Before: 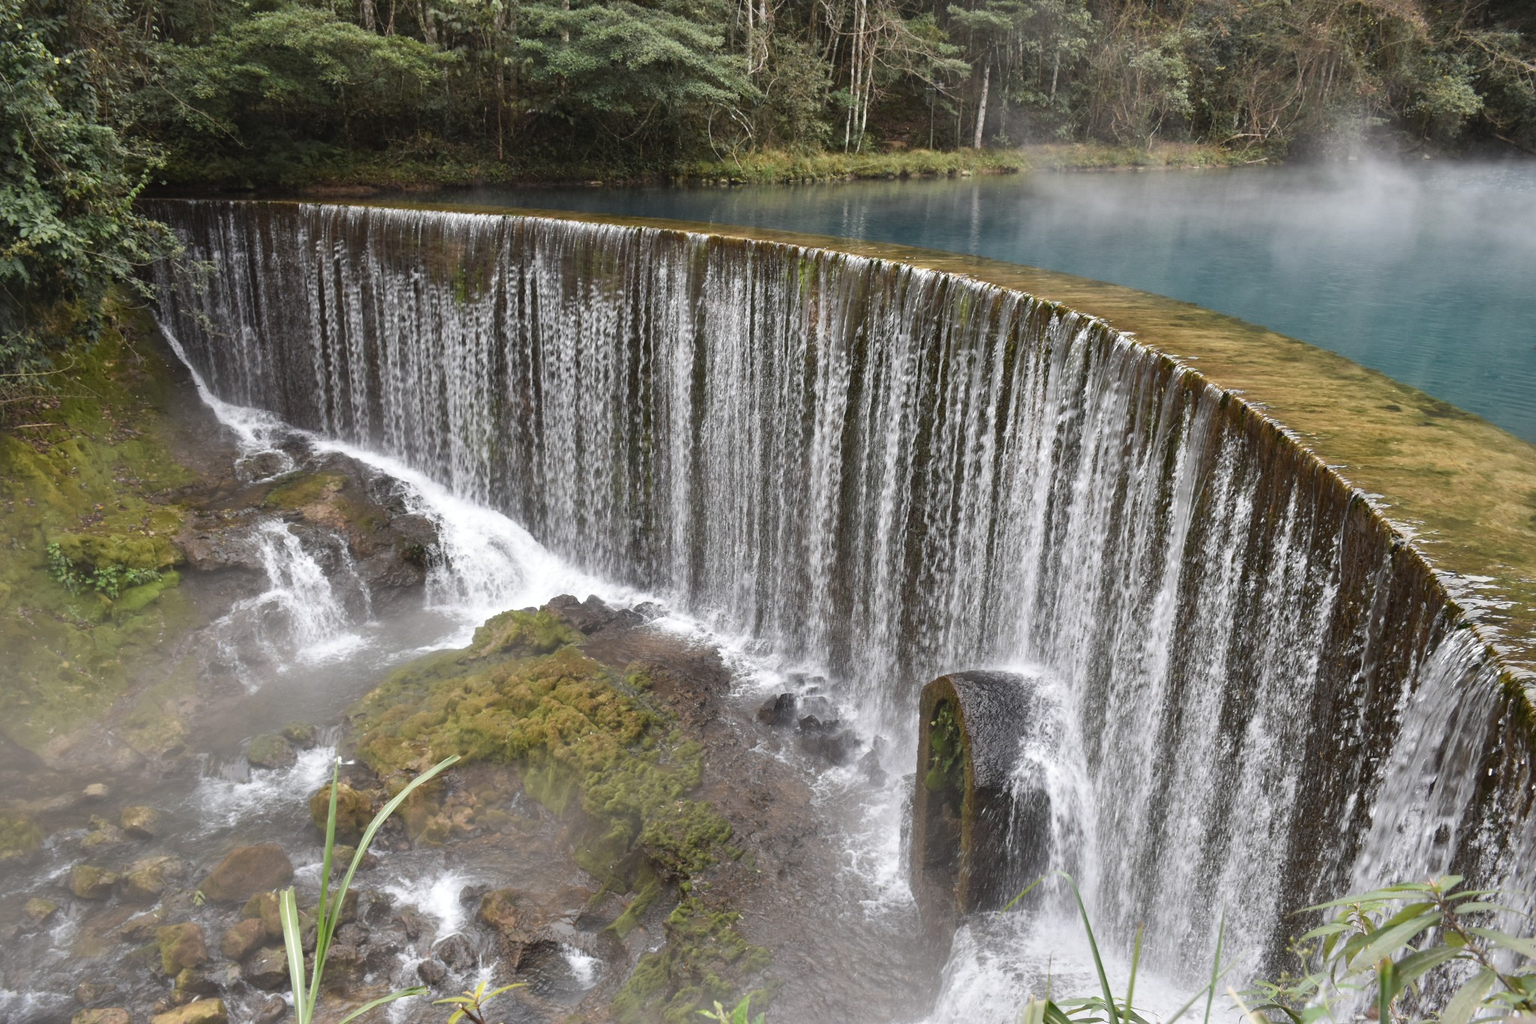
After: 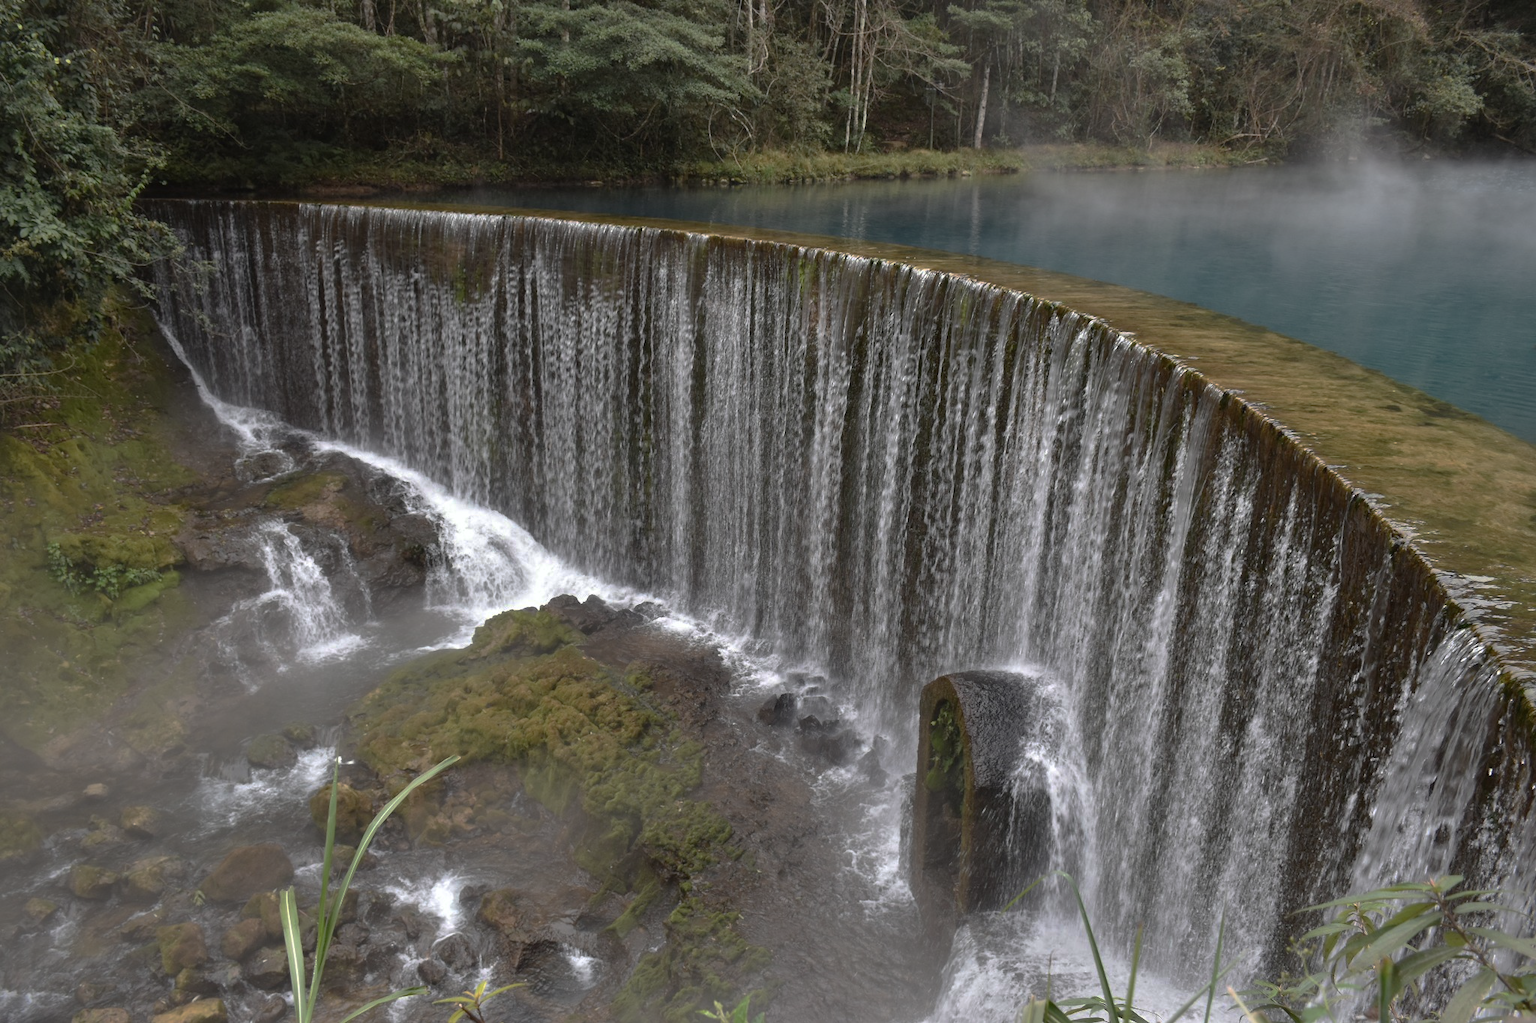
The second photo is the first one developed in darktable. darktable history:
exposure: compensate highlight preservation false
base curve: curves: ch0 [(0, 0) (0.841, 0.609) (1, 1)], preserve colors none
